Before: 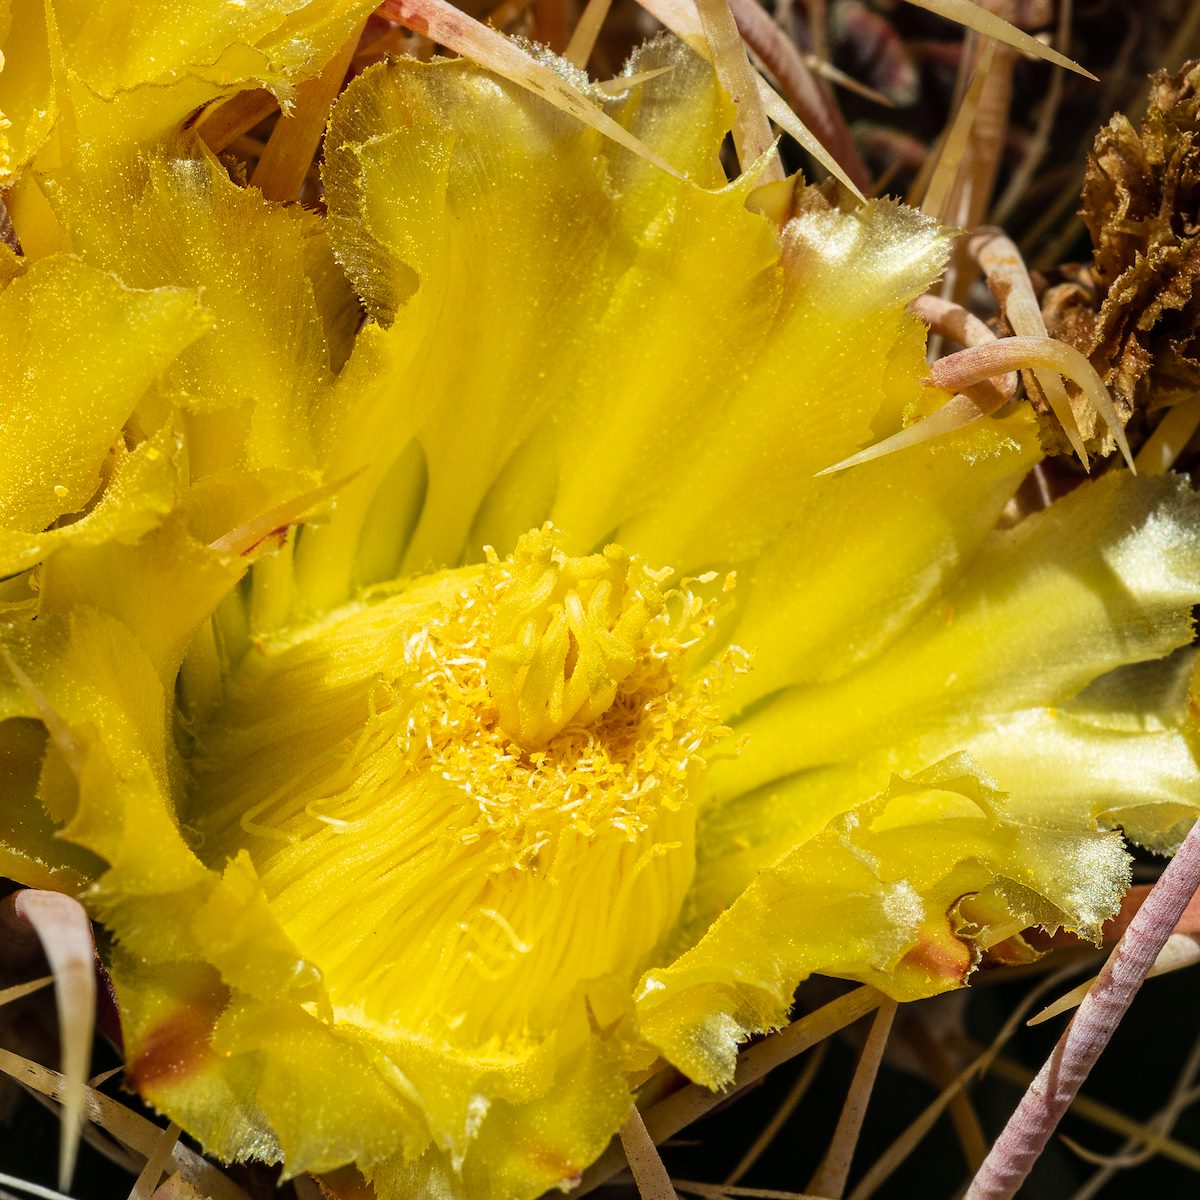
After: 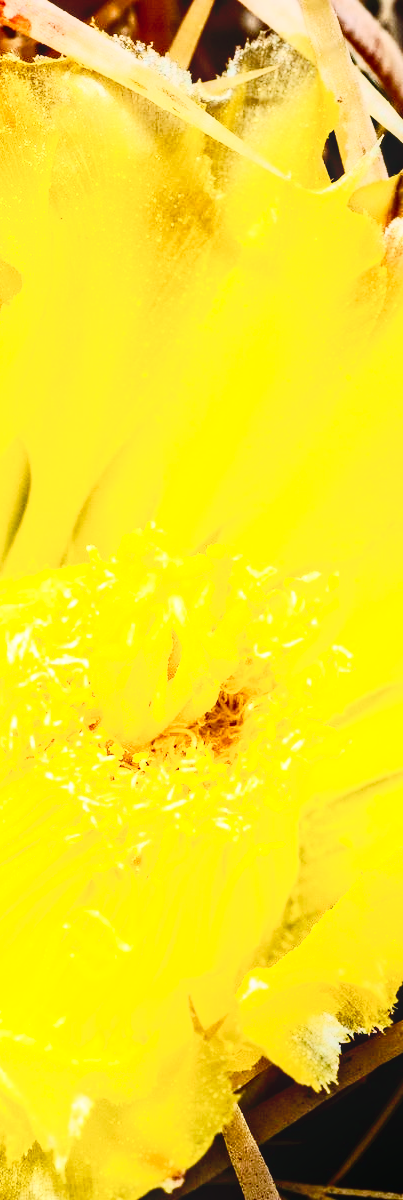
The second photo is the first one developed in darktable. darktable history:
crop: left 33.089%, right 33.25%
tone curve: curves: ch0 [(0, 0) (0.003, 0.007) (0.011, 0.01) (0.025, 0.018) (0.044, 0.028) (0.069, 0.034) (0.1, 0.04) (0.136, 0.051) (0.177, 0.104) (0.224, 0.161) (0.277, 0.234) (0.335, 0.316) (0.399, 0.41) (0.468, 0.487) (0.543, 0.577) (0.623, 0.679) (0.709, 0.769) (0.801, 0.854) (0.898, 0.922) (1, 1)], preserve colors none
local contrast: detail 114%
contrast brightness saturation: contrast 0.603, brightness 0.359, saturation 0.142
exposure: black level correction 0.007, exposure 0.159 EV, compensate exposure bias true, compensate highlight preservation false
